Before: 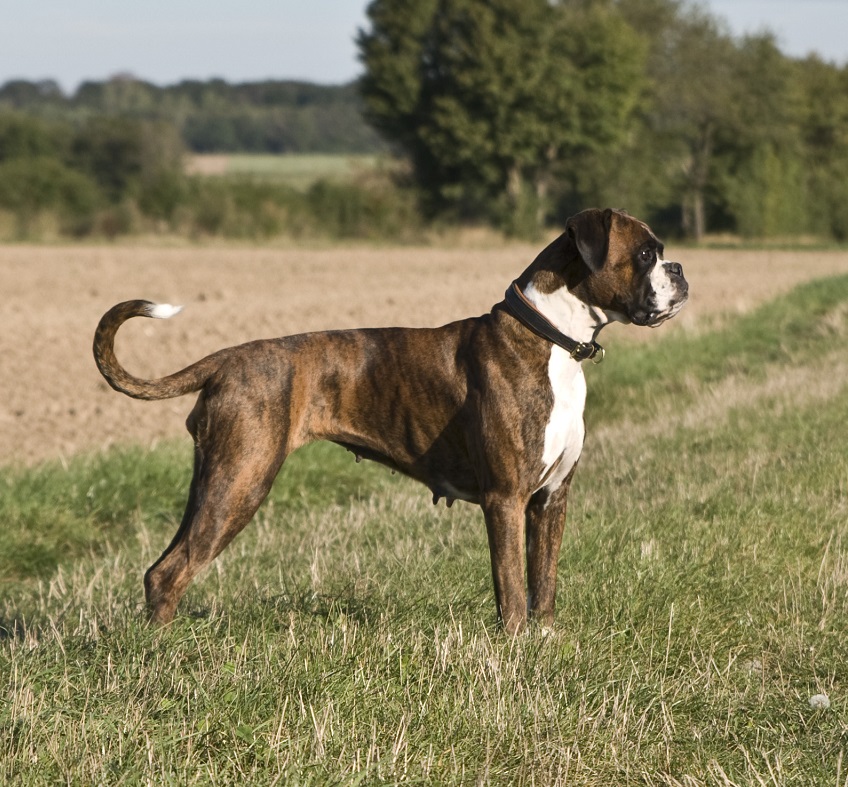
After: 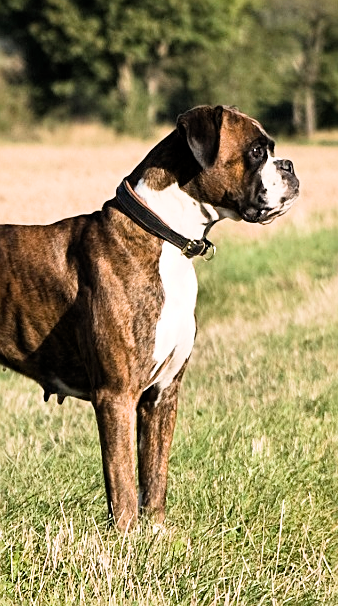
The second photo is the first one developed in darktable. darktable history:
crop: left 45.903%, top 13.186%, right 14.2%, bottom 9.805%
sharpen: on, module defaults
exposure: black level correction 0, exposure 0.899 EV, compensate exposure bias true, compensate highlight preservation false
filmic rgb: middle gray luminance 12.57%, black relative exposure -10.12 EV, white relative exposure 3.47 EV, target black luminance 0%, hardness 5.76, latitude 44.75%, contrast 1.228, highlights saturation mix 6.2%, shadows ↔ highlights balance 27.22%
